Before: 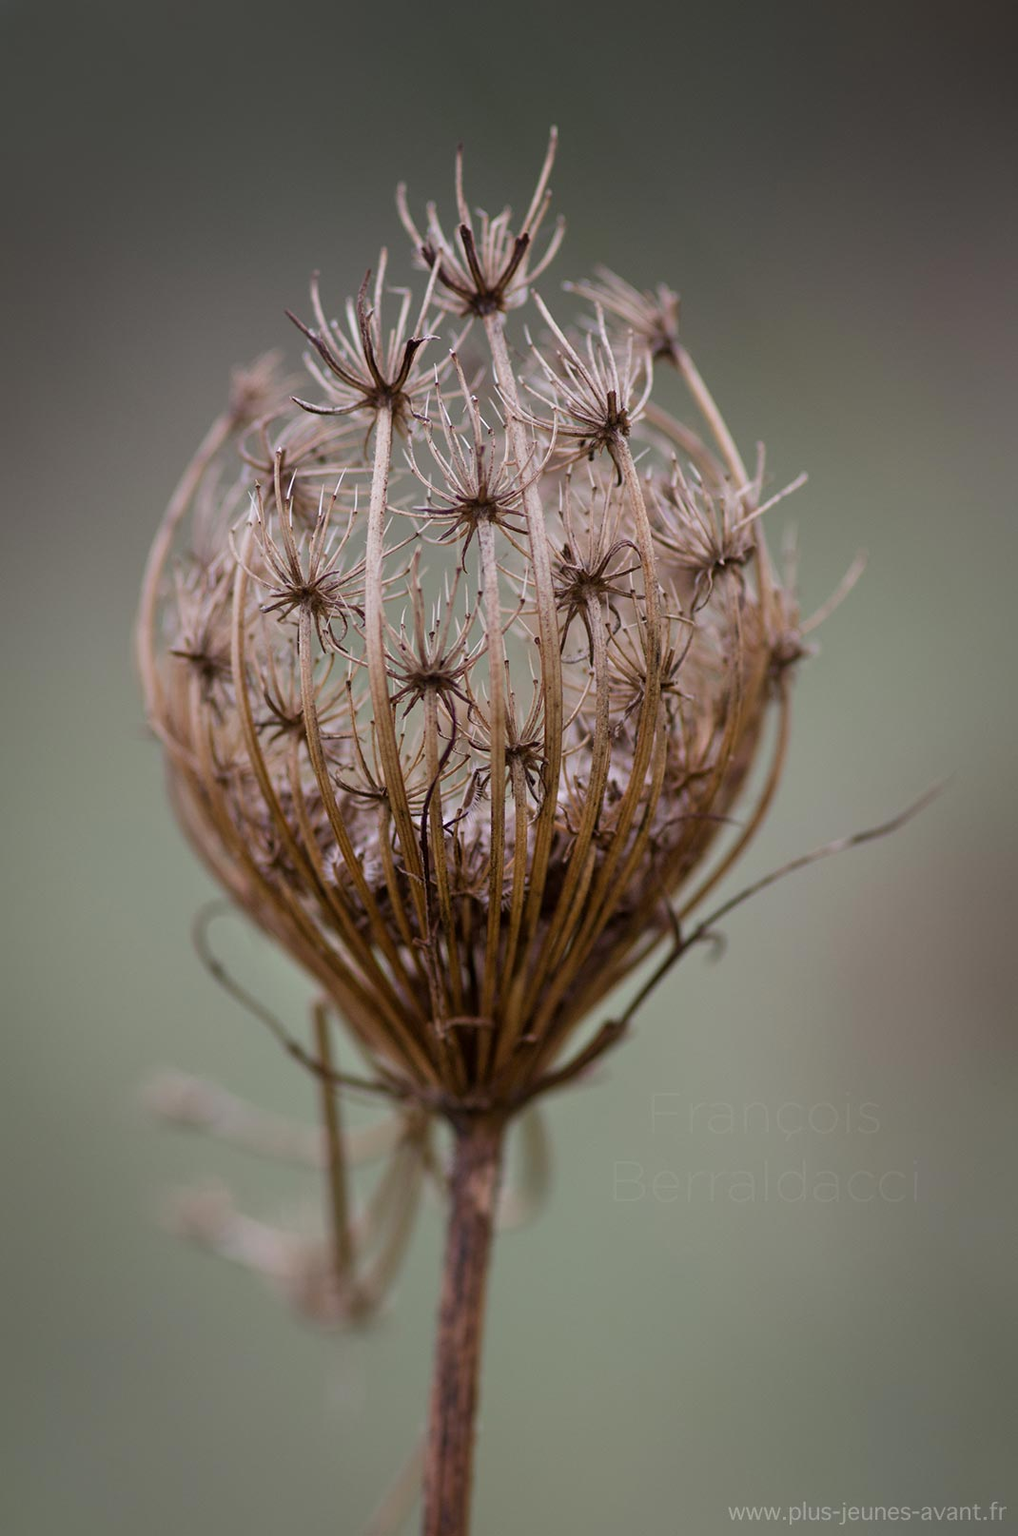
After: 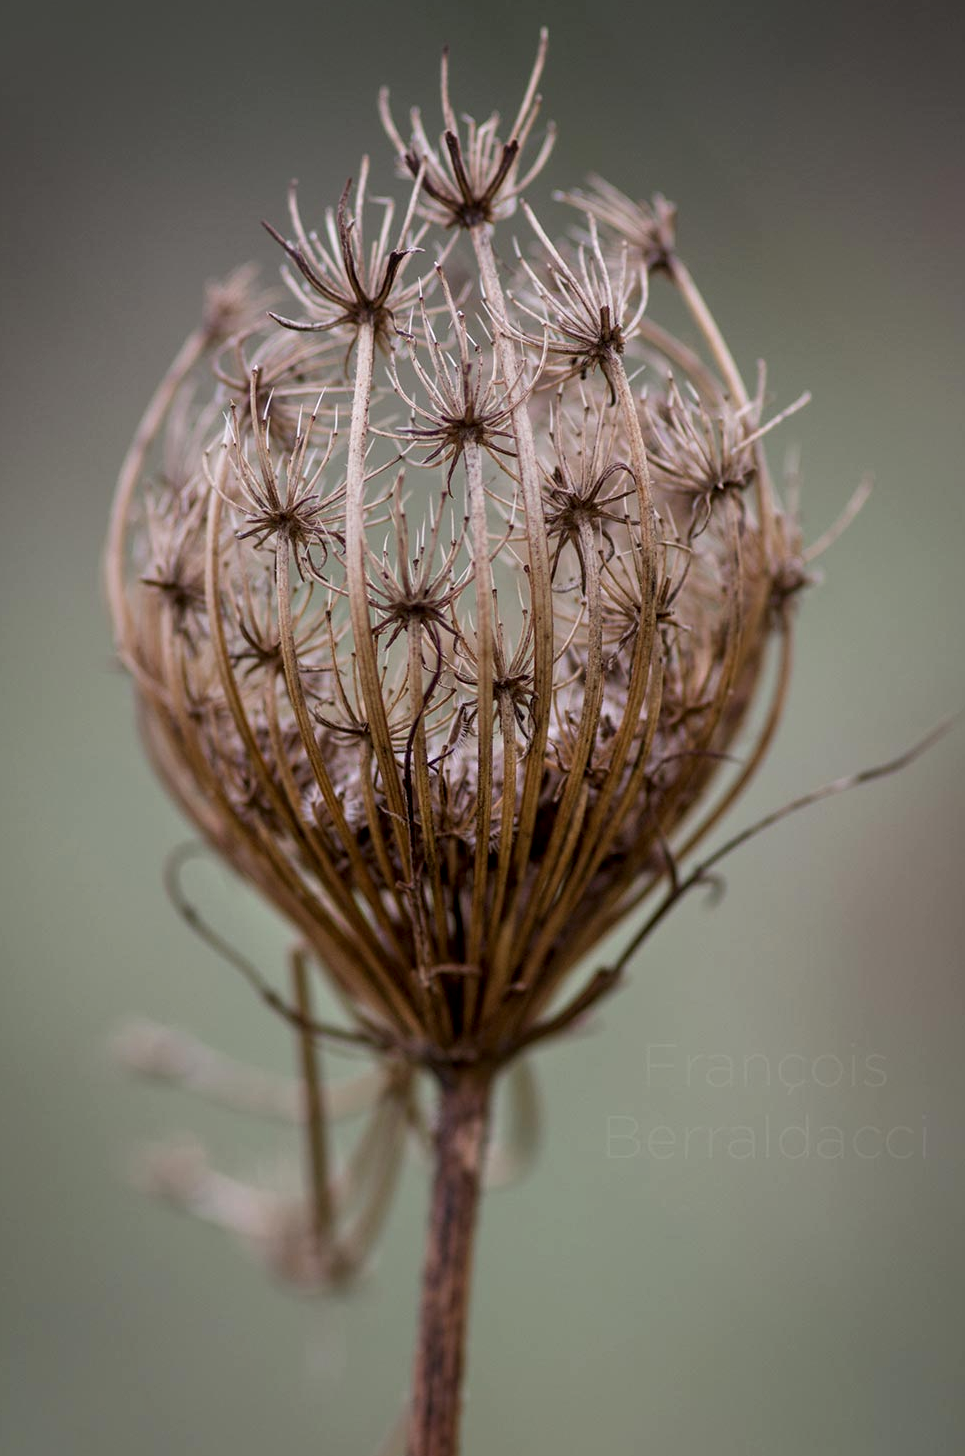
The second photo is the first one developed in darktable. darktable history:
local contrast: on, module defaults
color correction: highlights b* 0.039
crop: left 3.569%, top 6.522%, right 6.168%, bottom 3.311%
